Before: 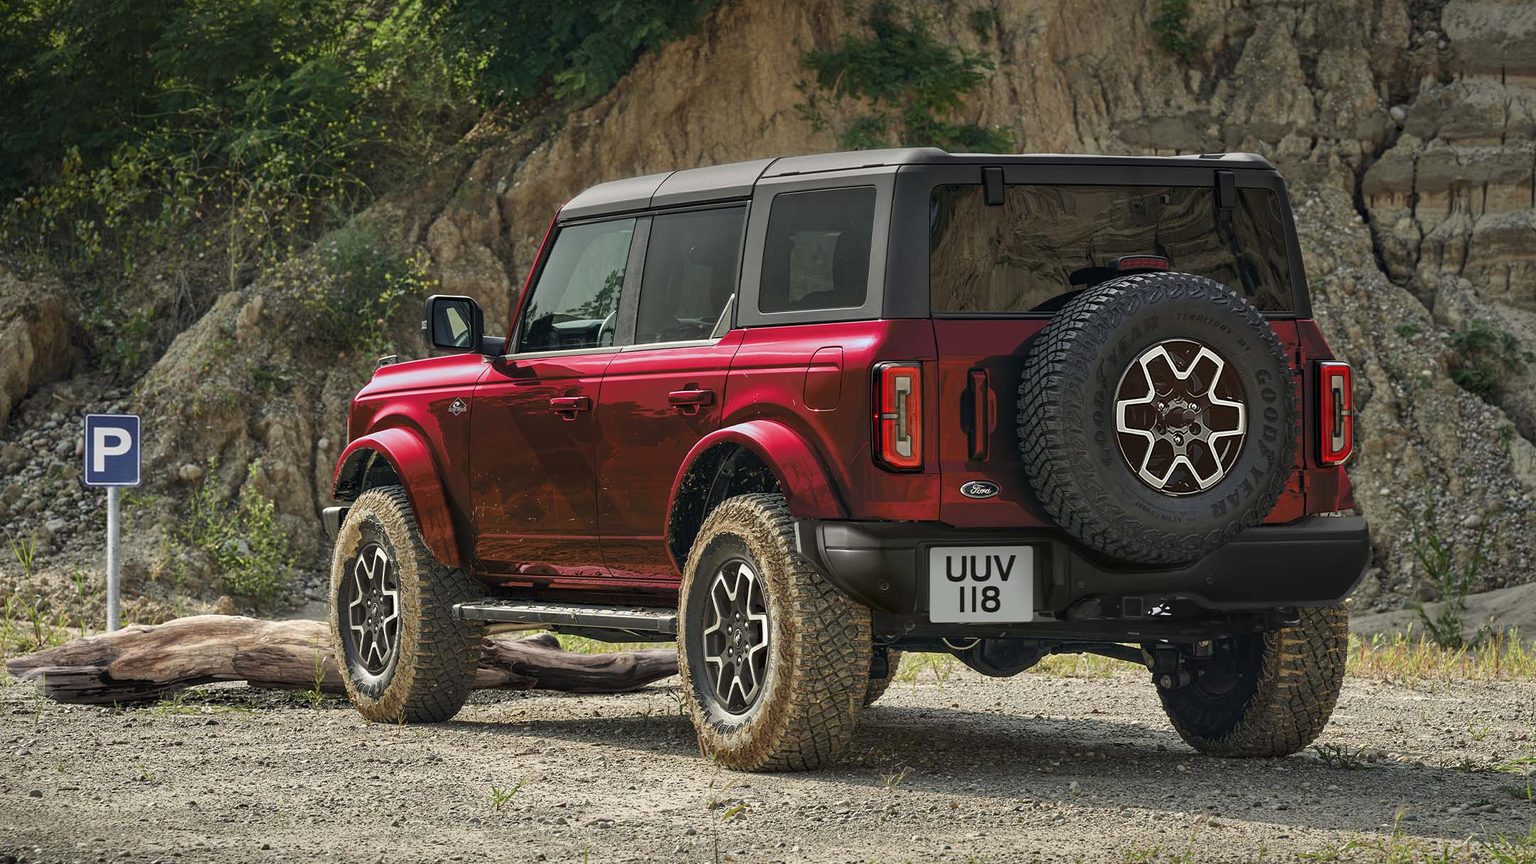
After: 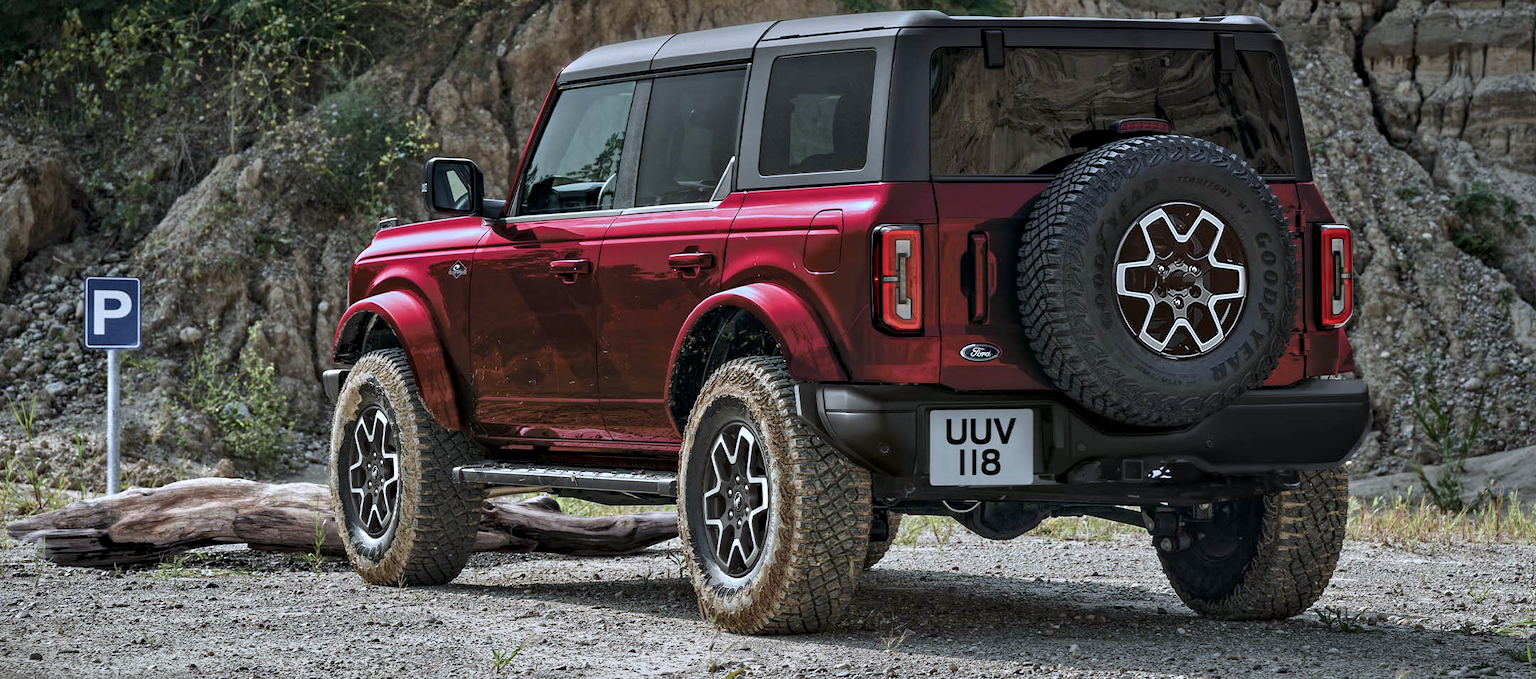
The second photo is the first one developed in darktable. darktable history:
crop and rotate: top 15.955%, bottom 5.371%
local contrast: highlights 107%, shadows 102%, detail 119%, midtone range 0.2
color correction: highlights a* -2.02, highlights b* -18.14
exposure: exposure -0.212 EV, compensate highlight preservation false
contrast equalizer: y [[0.5, 0.5, 0.544, 0.569, 0.5, 0.5], [0.5 ×6], [0.5 ×6], [0 ×6], [0 ×6]]
